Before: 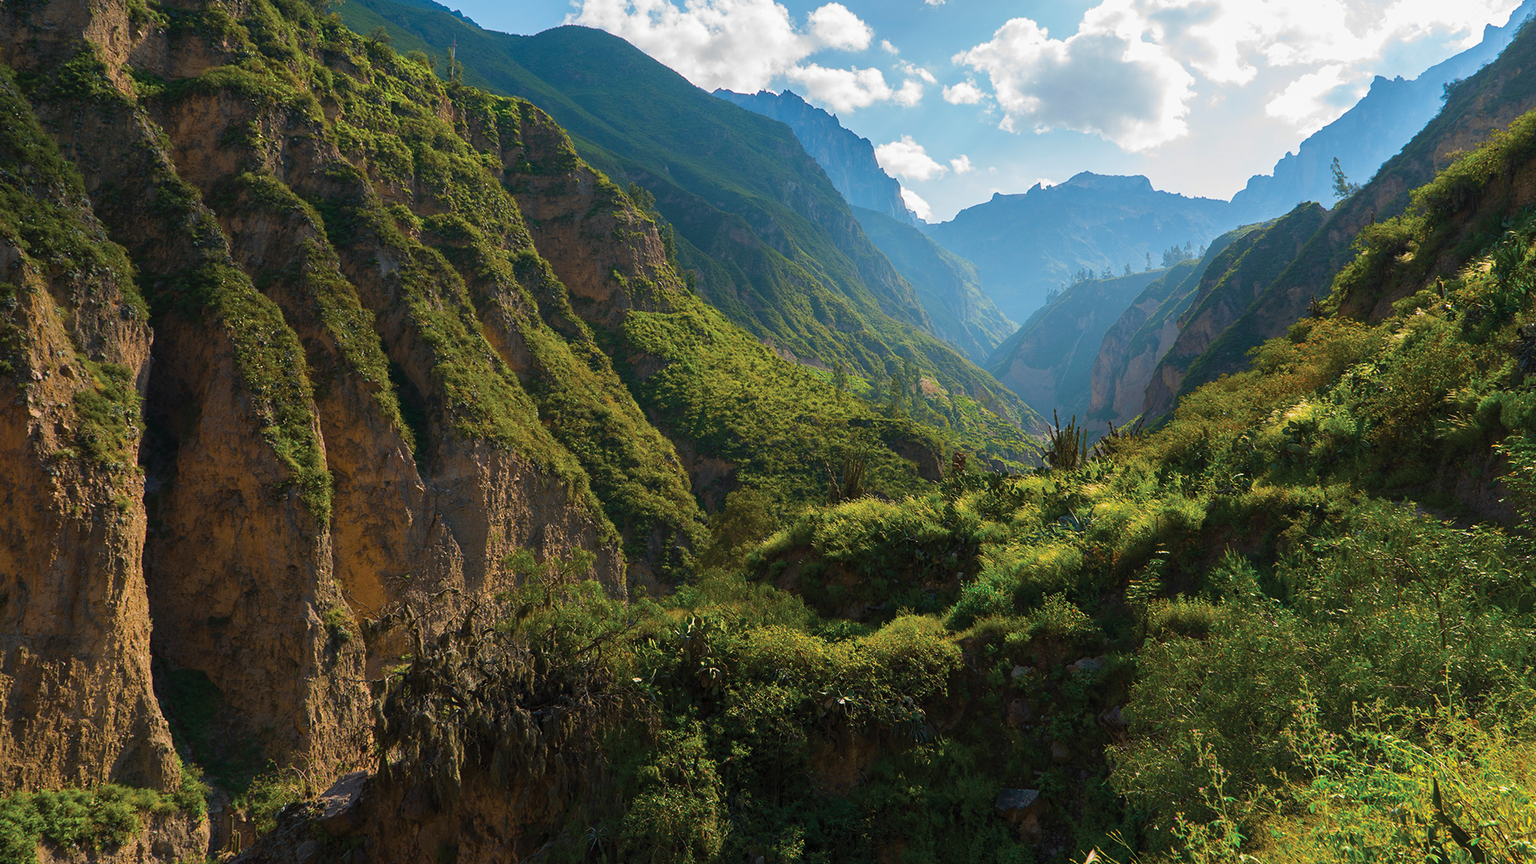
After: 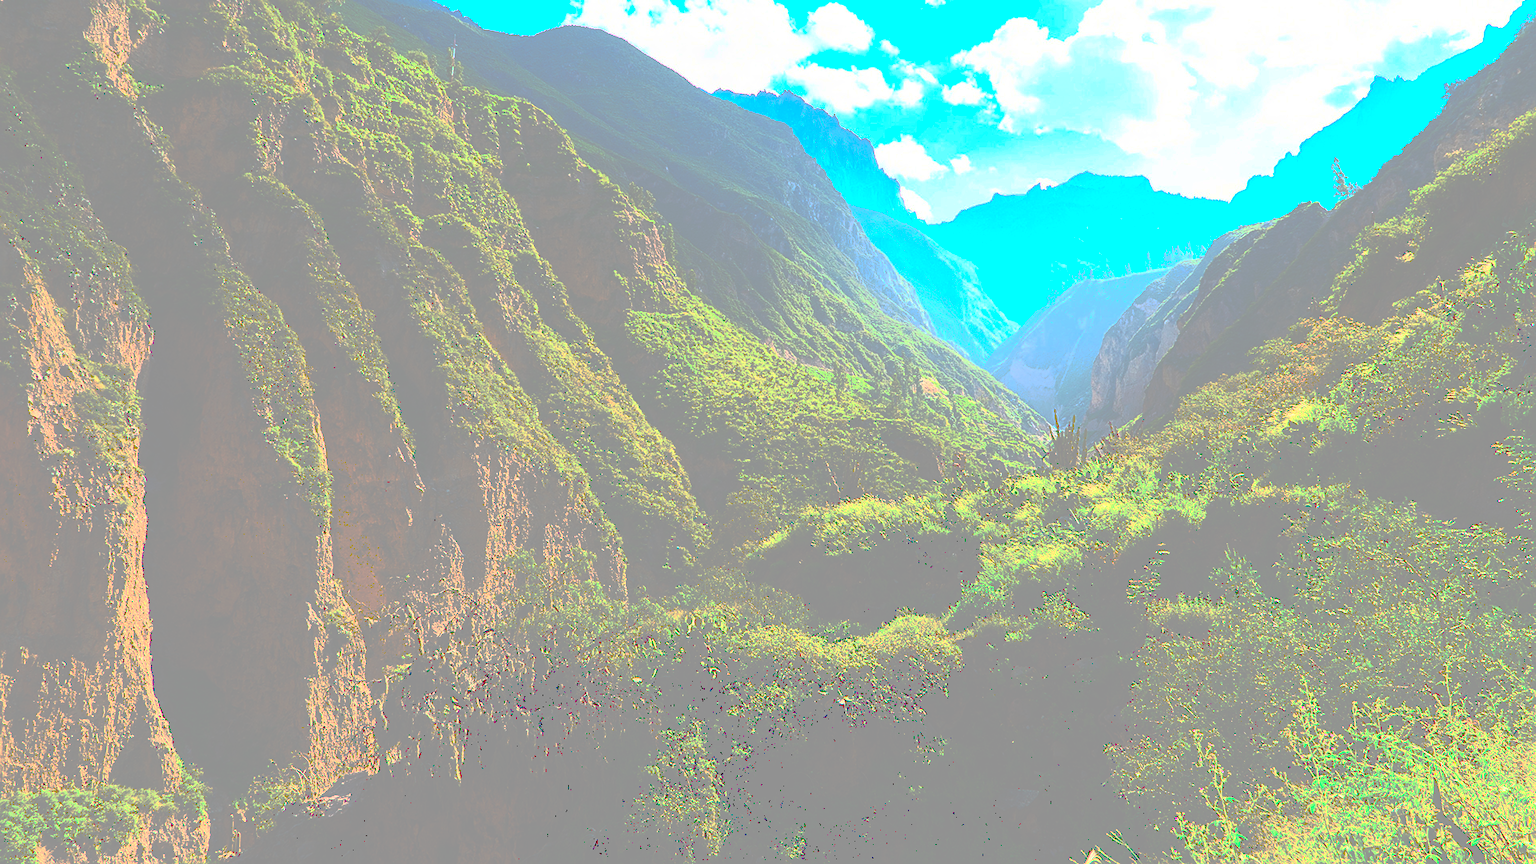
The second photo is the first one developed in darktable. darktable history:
contrast brightness saturation: contrast 0.995, brightness 0.991, saturation 0.99
tone curve: curves: ch0 [(0, 0) (0.003, 0.6) (0.011, 0.6) (0.025, 0.601) (0.044, 0.601) (0.069, 0.601) (0.1, 0.601) (0.136, 0.602) (0.177, 0.605) (0.224, 0.609) (0.277, 0.615) (0.335, 0.625) (0.399, 0.633) (0.468, 0.654) (0.543, 0.676) (0.623, 0.71) (0.709, 0.753) (0.801, 0.802) (0.898, 0.85) (1, 1)], preserve colors none
sharpen: on, module defaults
